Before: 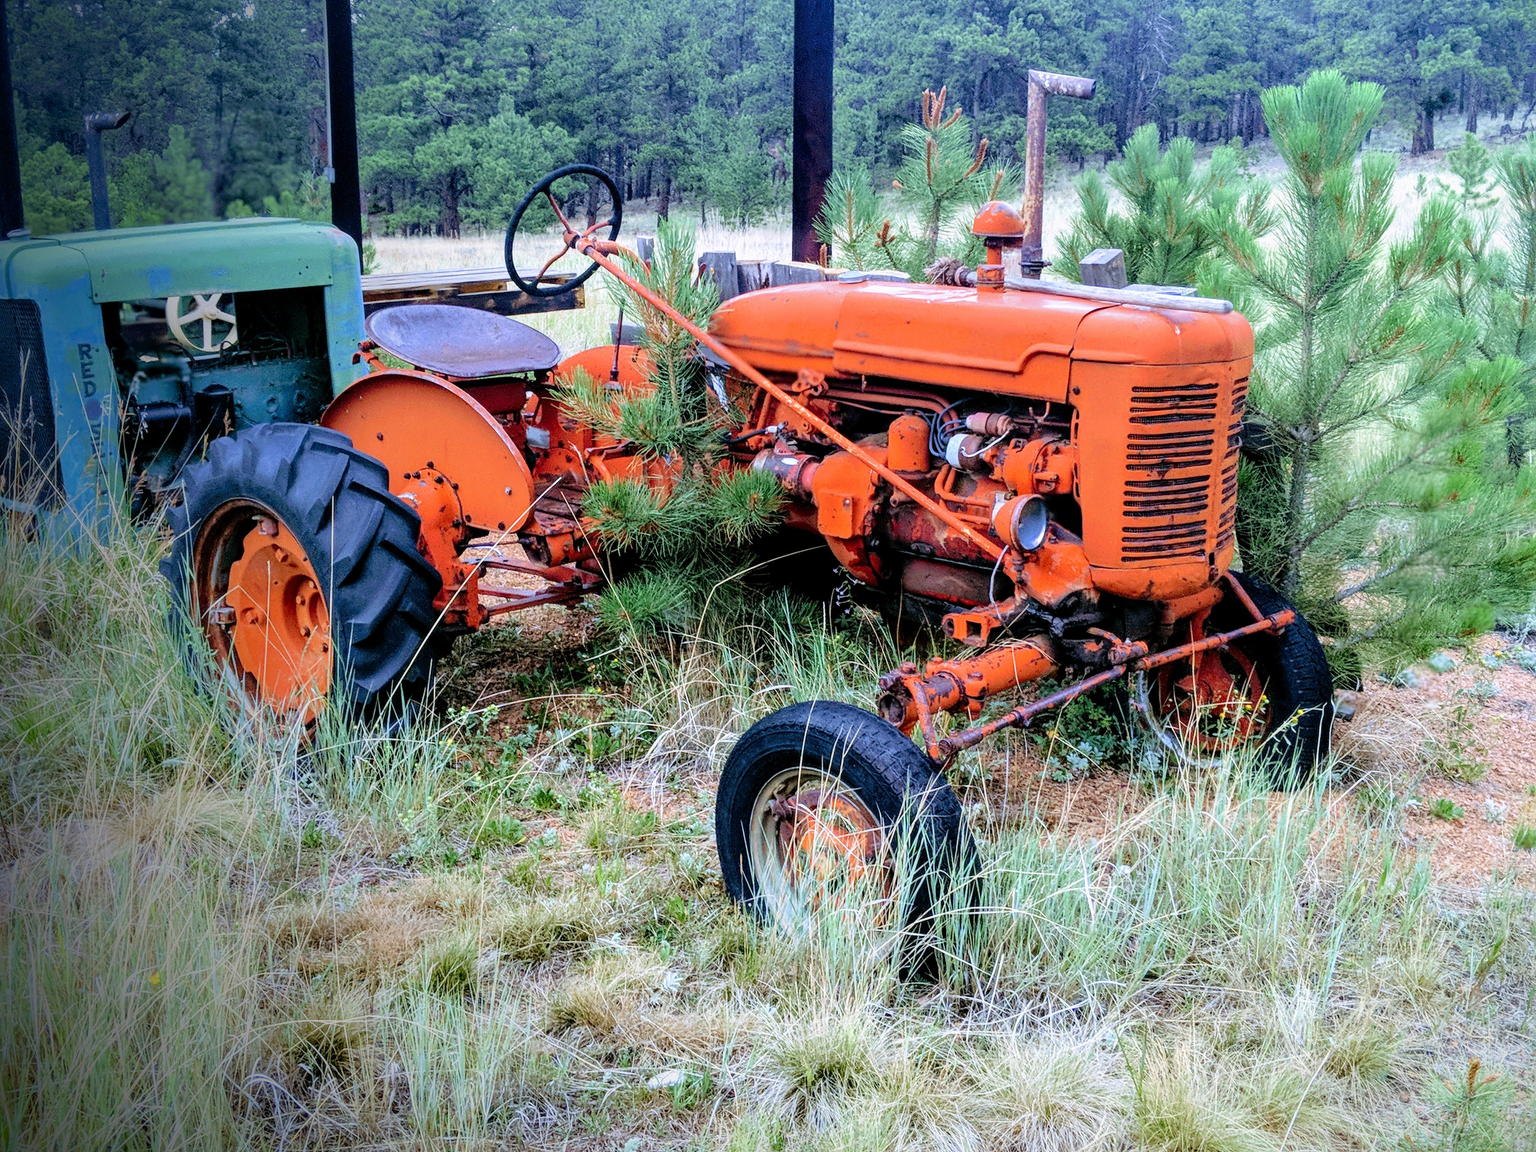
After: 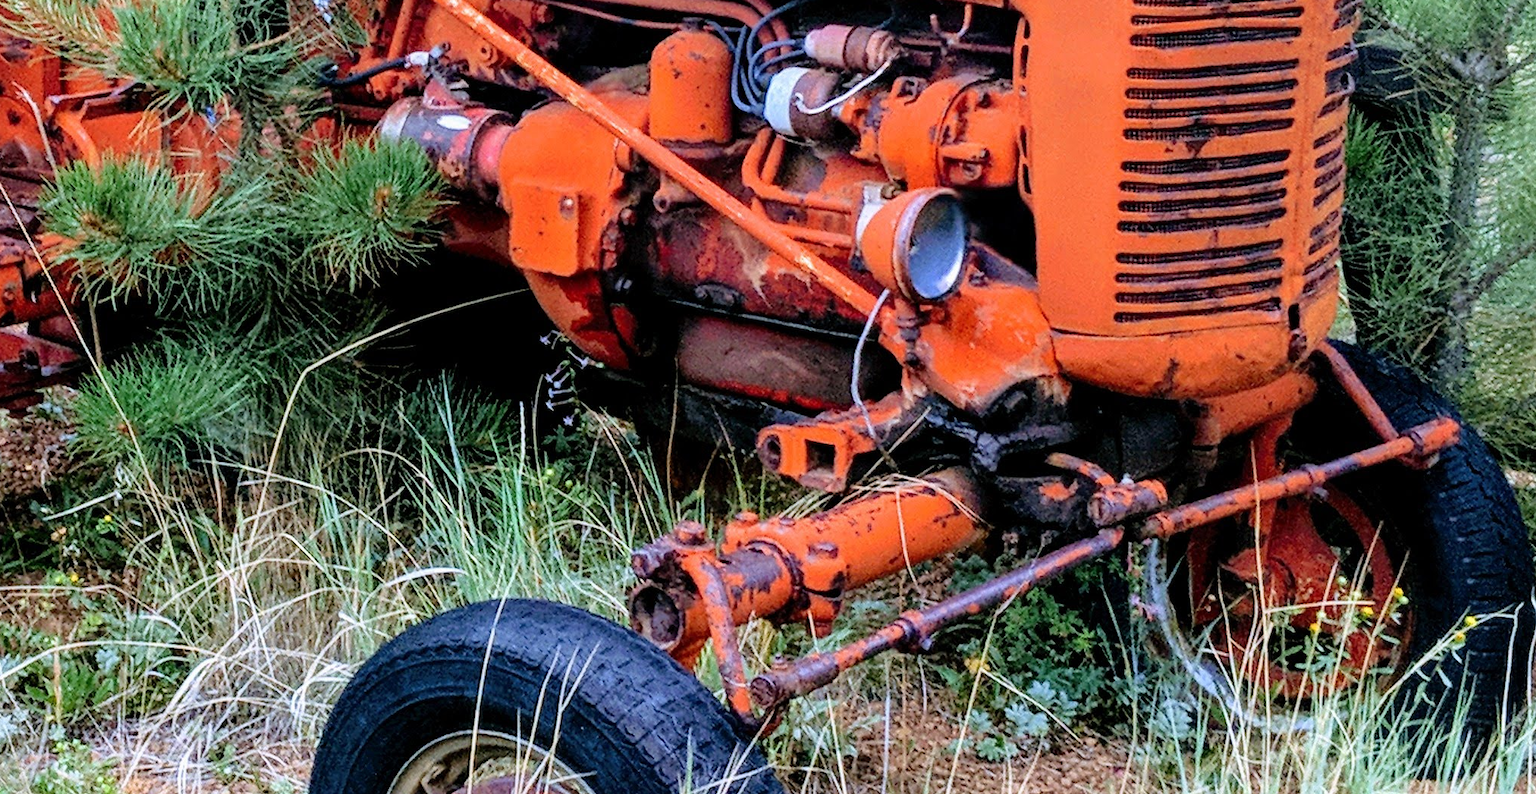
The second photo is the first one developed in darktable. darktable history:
crop: left 36.607%, top 34.735%, right 13.146%, bottom 30.611%
levels: mode automatic
